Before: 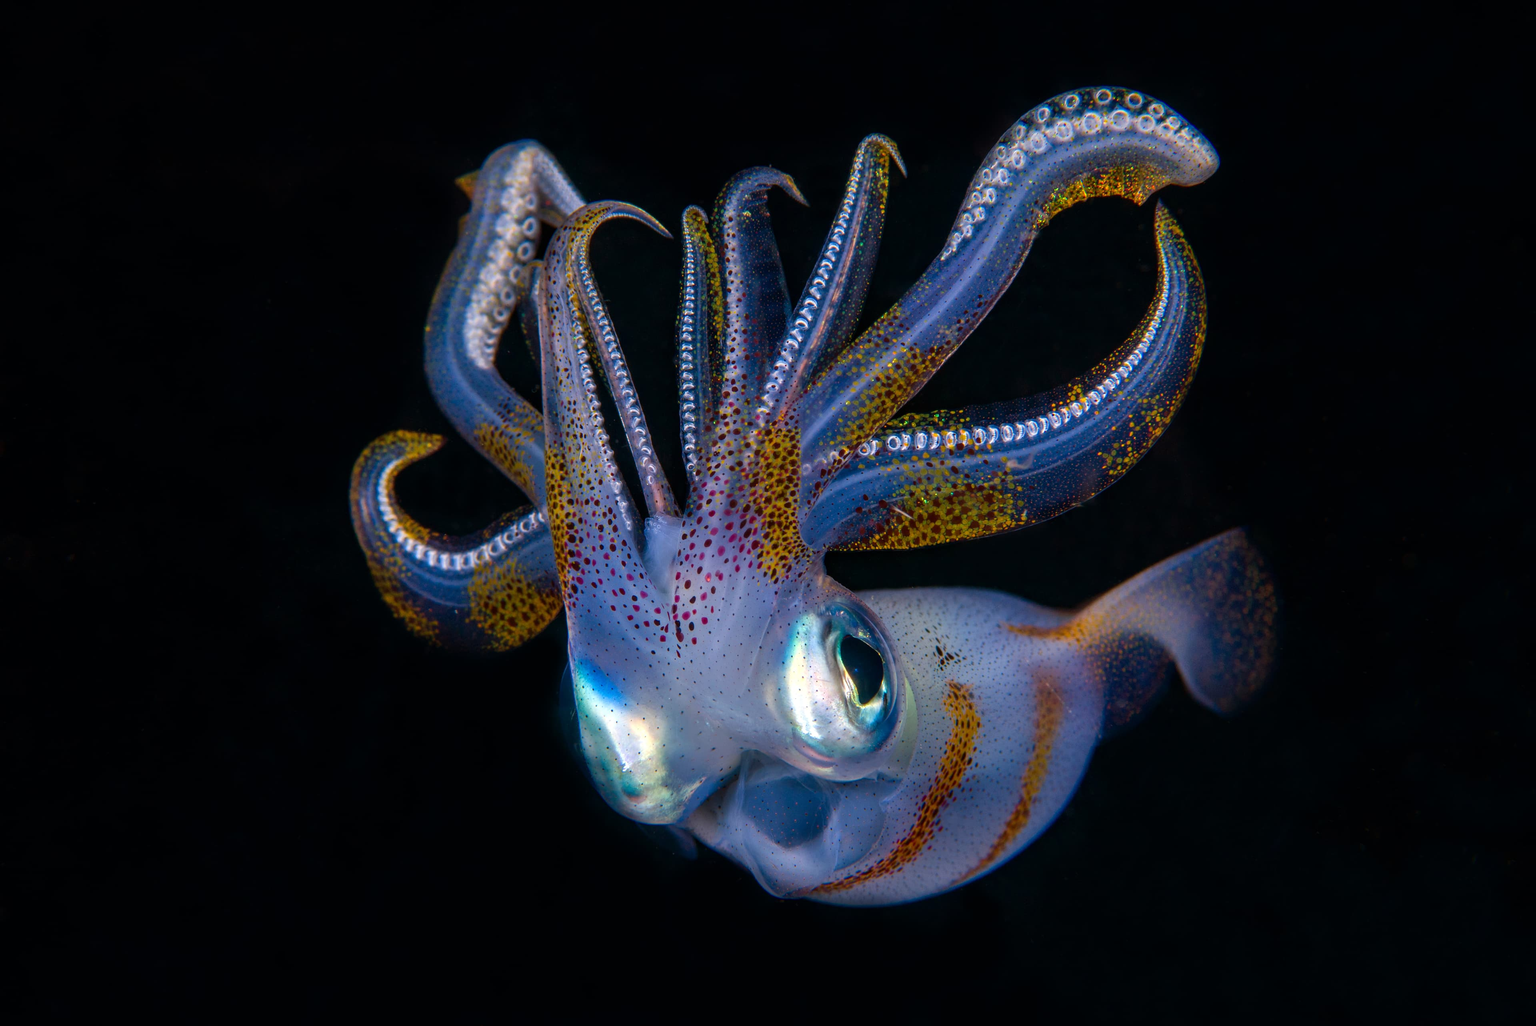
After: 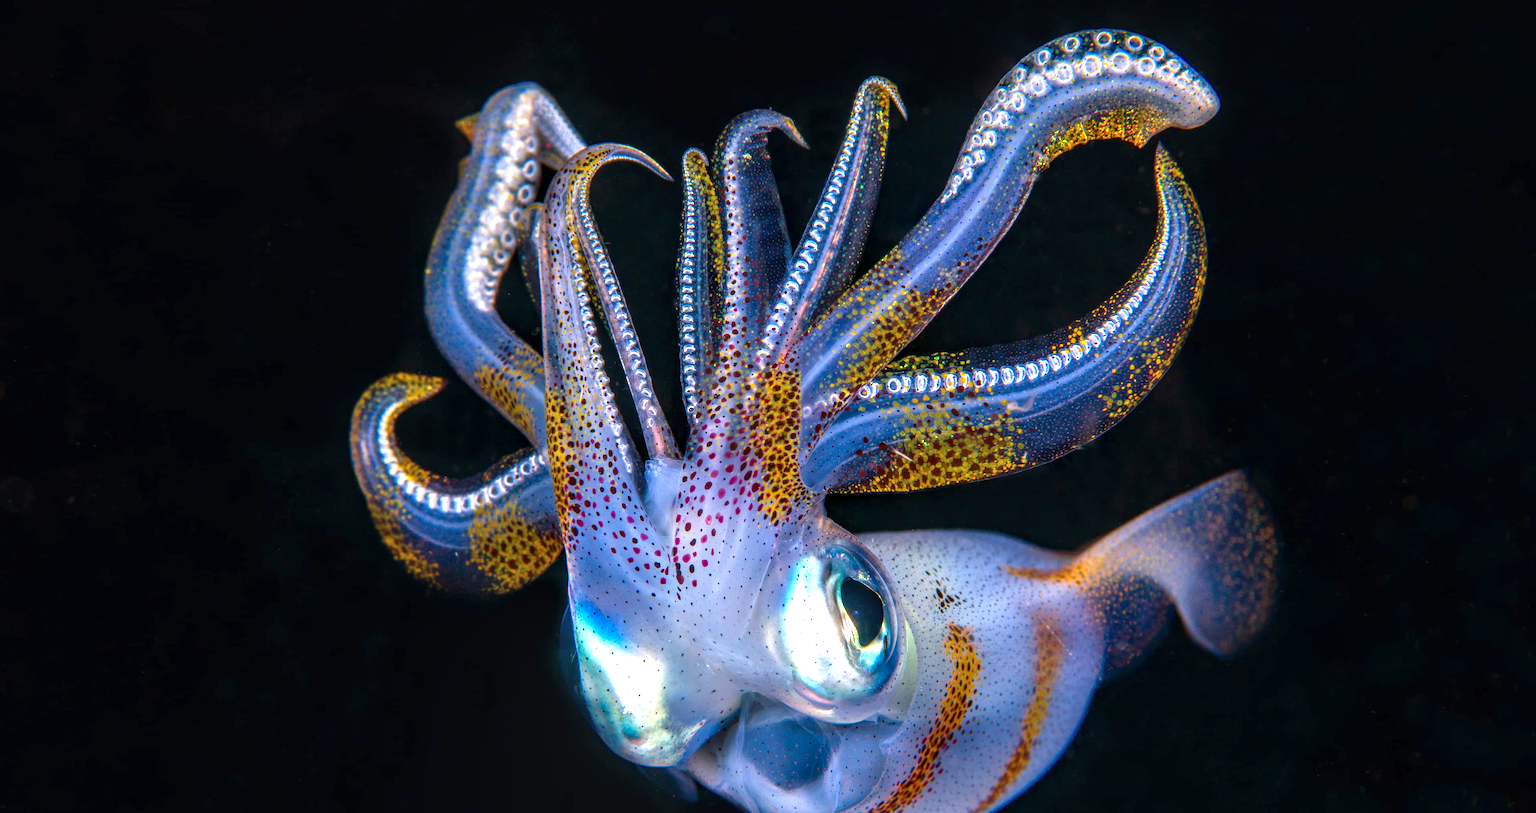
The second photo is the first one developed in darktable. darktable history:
local contrast: on, module defaults
crop and rotate: top 5.649%, bottom 15%
exposure: black level correction 0, exposure 1.103 EV, compensate highlight preservation false
